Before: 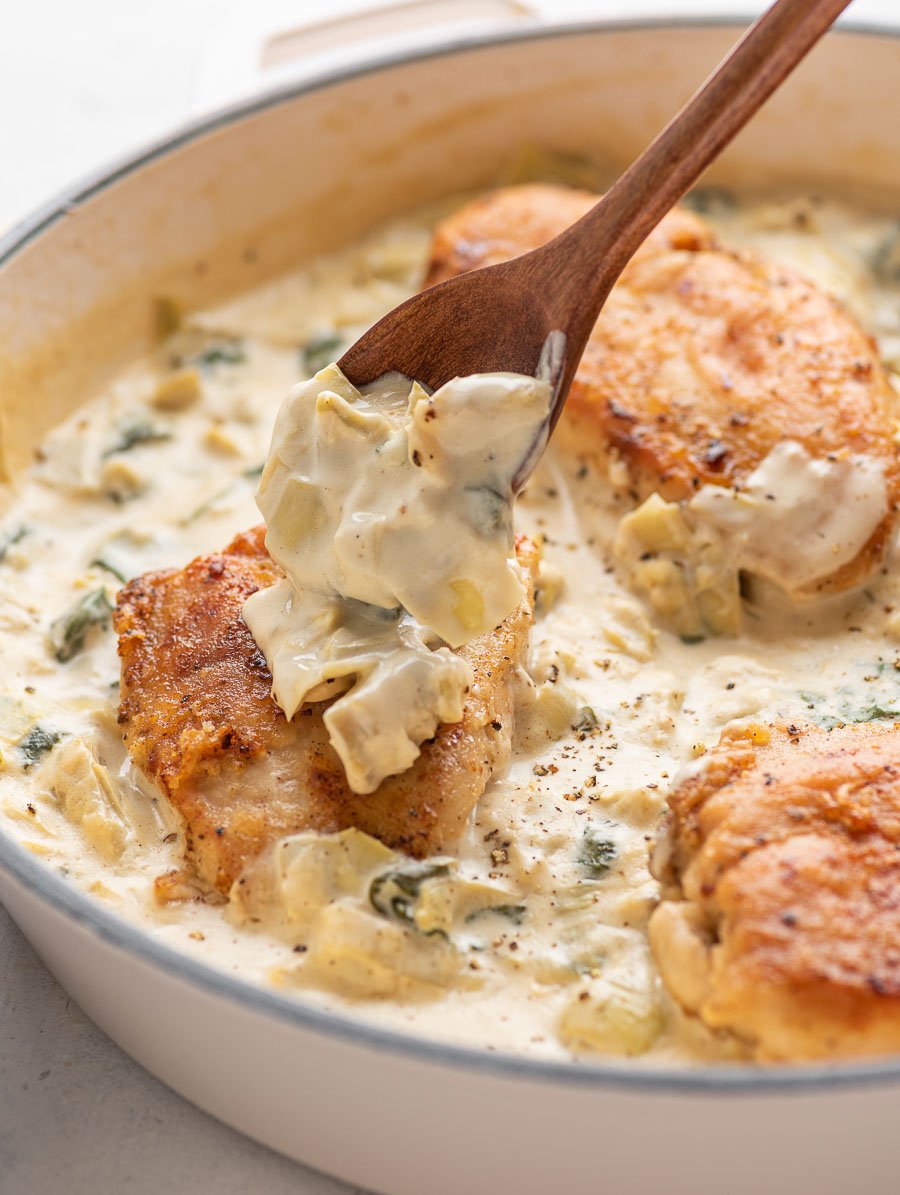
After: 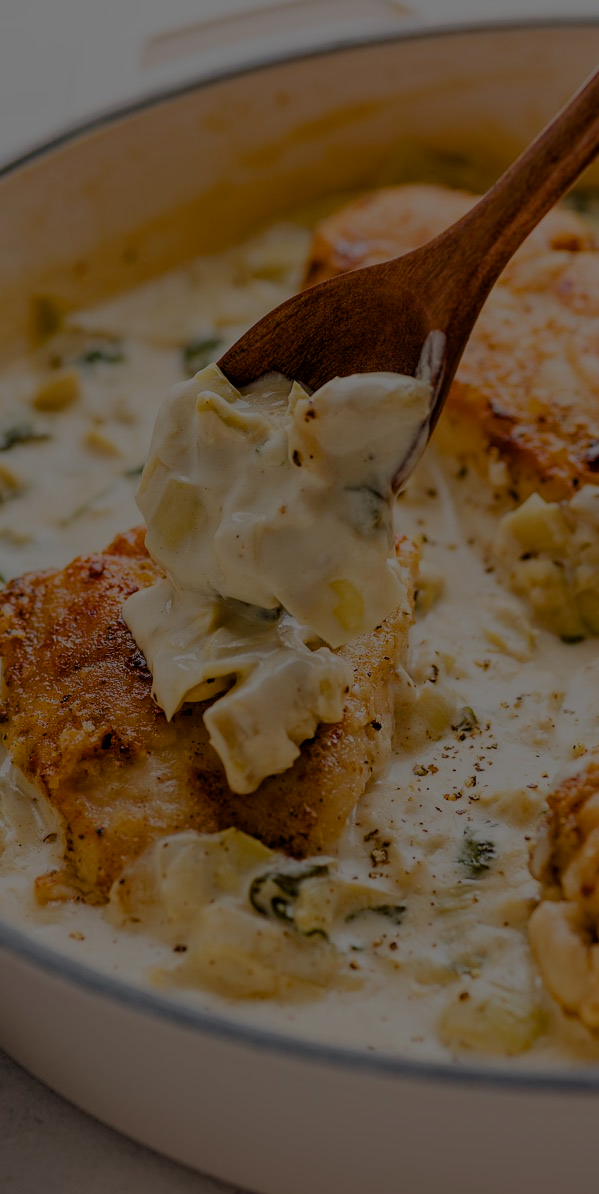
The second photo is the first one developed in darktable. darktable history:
color balance rgb: linear chroma grading › global chroma -15.099%, perceptual saturation grading › global saturation 39.6%, perceptual saturation grading › highlights -25.535%, perceptual saturation grading › mid-tones 35.439%, perceptual saturation grading › shadows 35.623%, perceptual brilliance grading › global brilliance -47.975%, global vibrance 20%
filmic rgb: black relative exposure -6.05 EV, white relative exposure 6.95 EV, threshold 3.02 EV, hardness 2.28, enable highlight reconstruction true
crop and rotate: left 13.336%, right 20.026%
